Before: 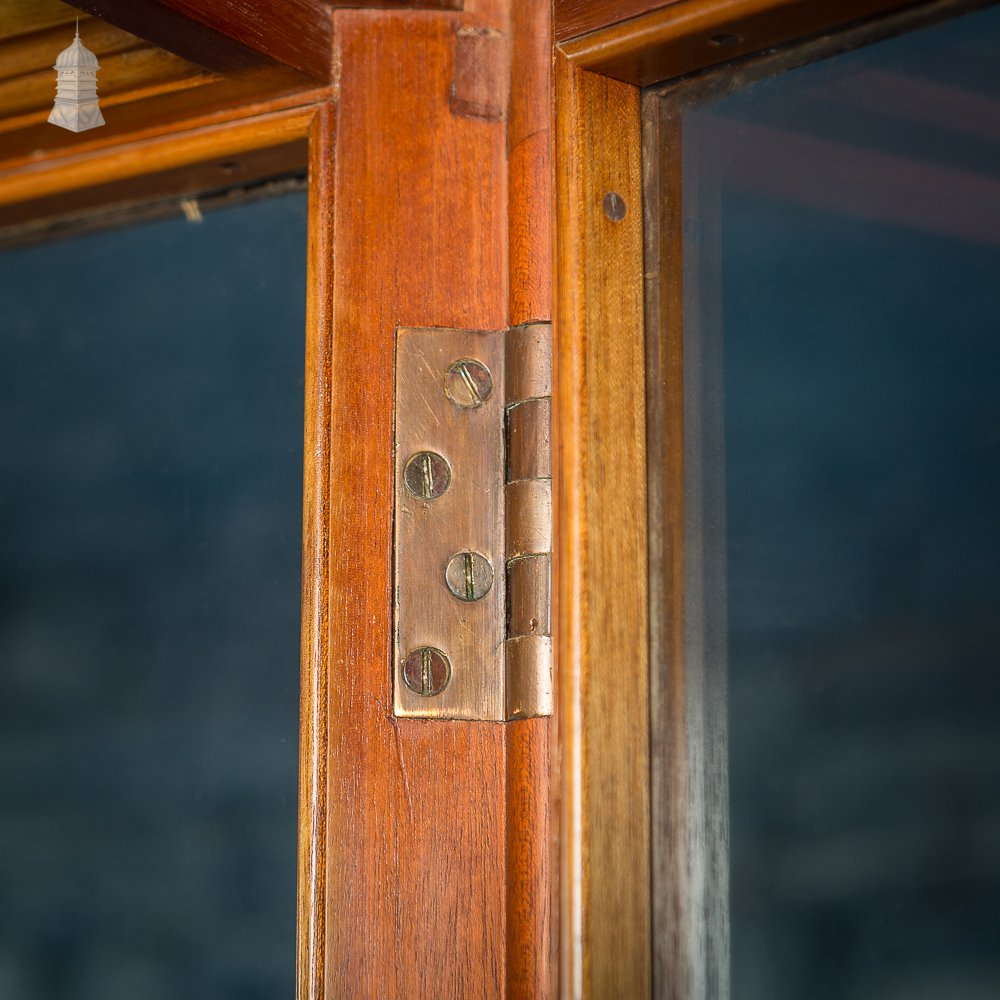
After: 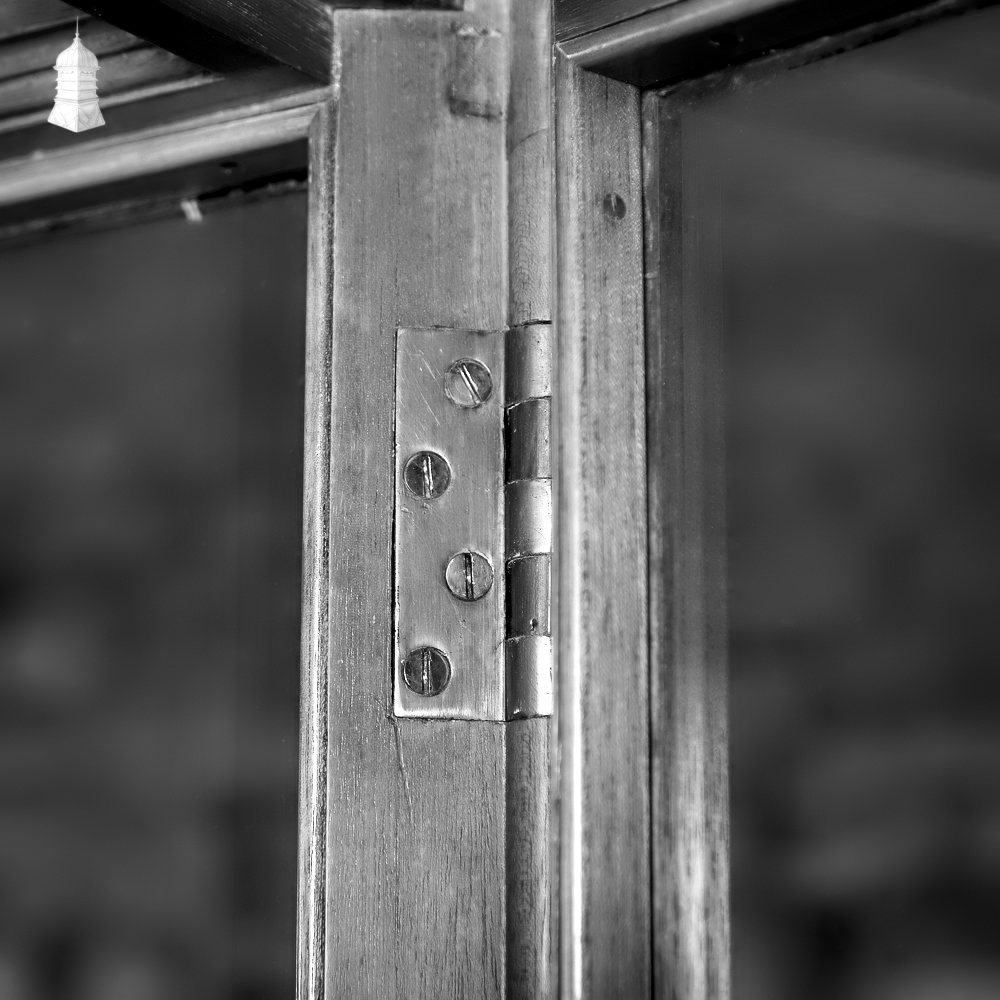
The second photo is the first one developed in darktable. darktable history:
contrast equalizer: octaves 7, y [[0.783, 0.666, 0.575, 0.77, 0.556, 0.501], [0.5 ×6], [0.5 ×6], [0, 0.02, 0.272, 0.399, 0.062, 0], [0 ×6]]
velvia: on, module defaults
shadows and highlights: shadows 36.5, highlights -28.06, soften with gaussian
color zones: curves: ch0 [(0, 0.613) (0.01, 0.613) (0.245, 0.448) (0.498, 0.529) (0.642, 0.665) (0.879, 0.777) (0.99, 0.613)]; ch1 [(0, 0) (0.143, 0) (0.286, 0) (0.429, 0) (0.571, 0) (0.714, 0) (0.857, 0)]
